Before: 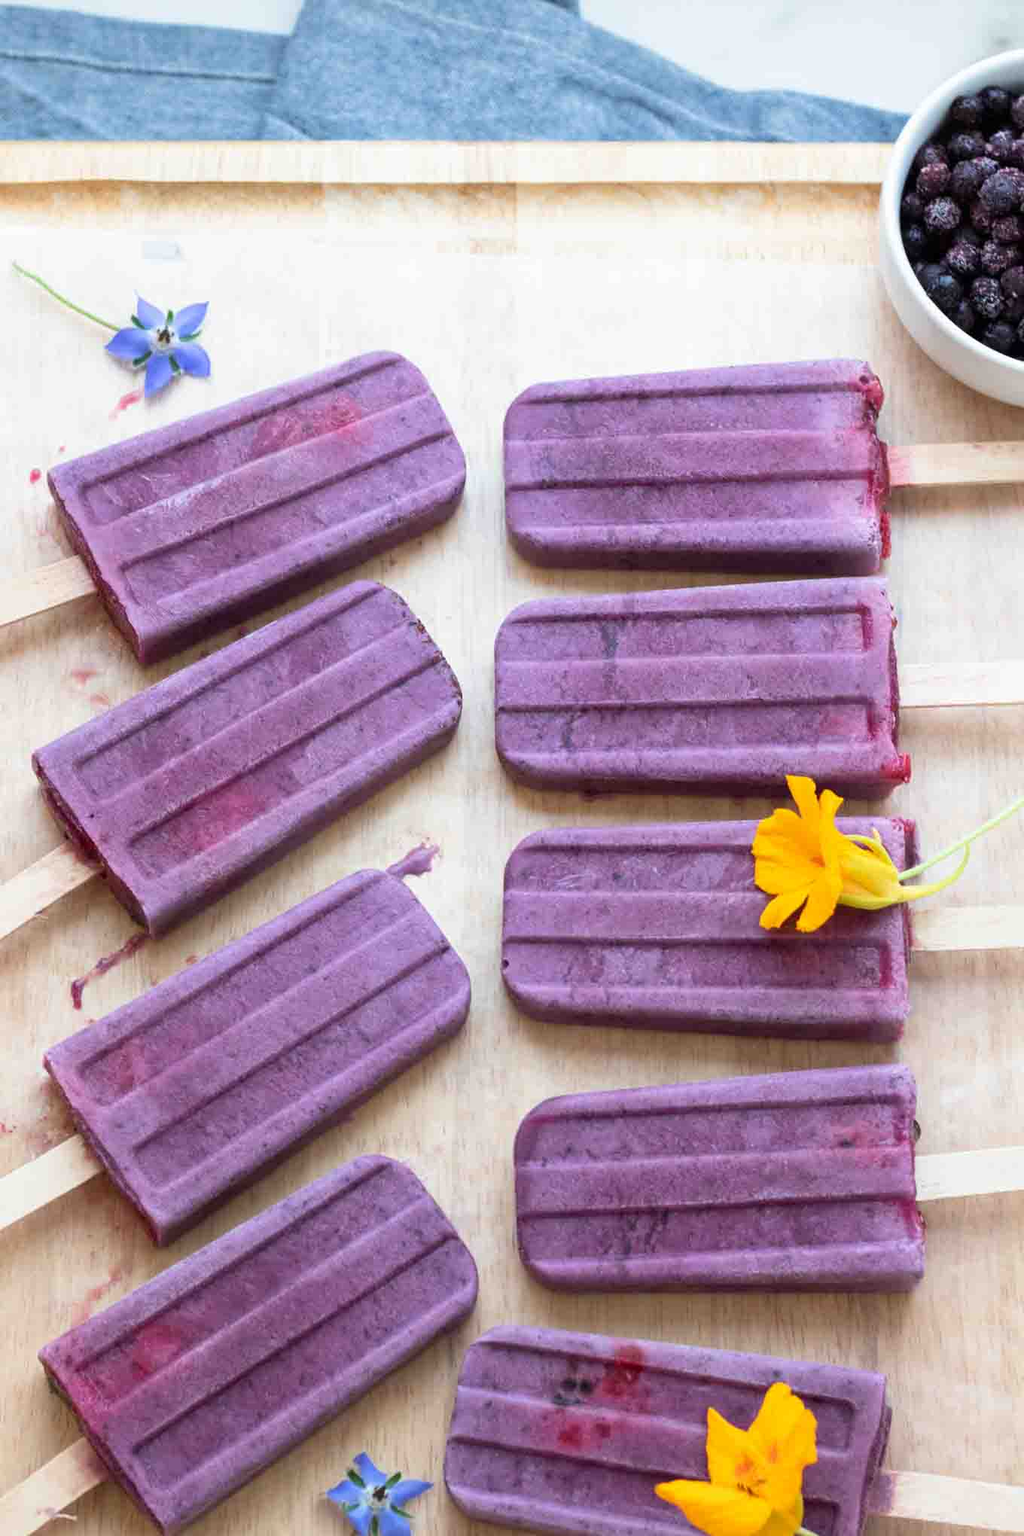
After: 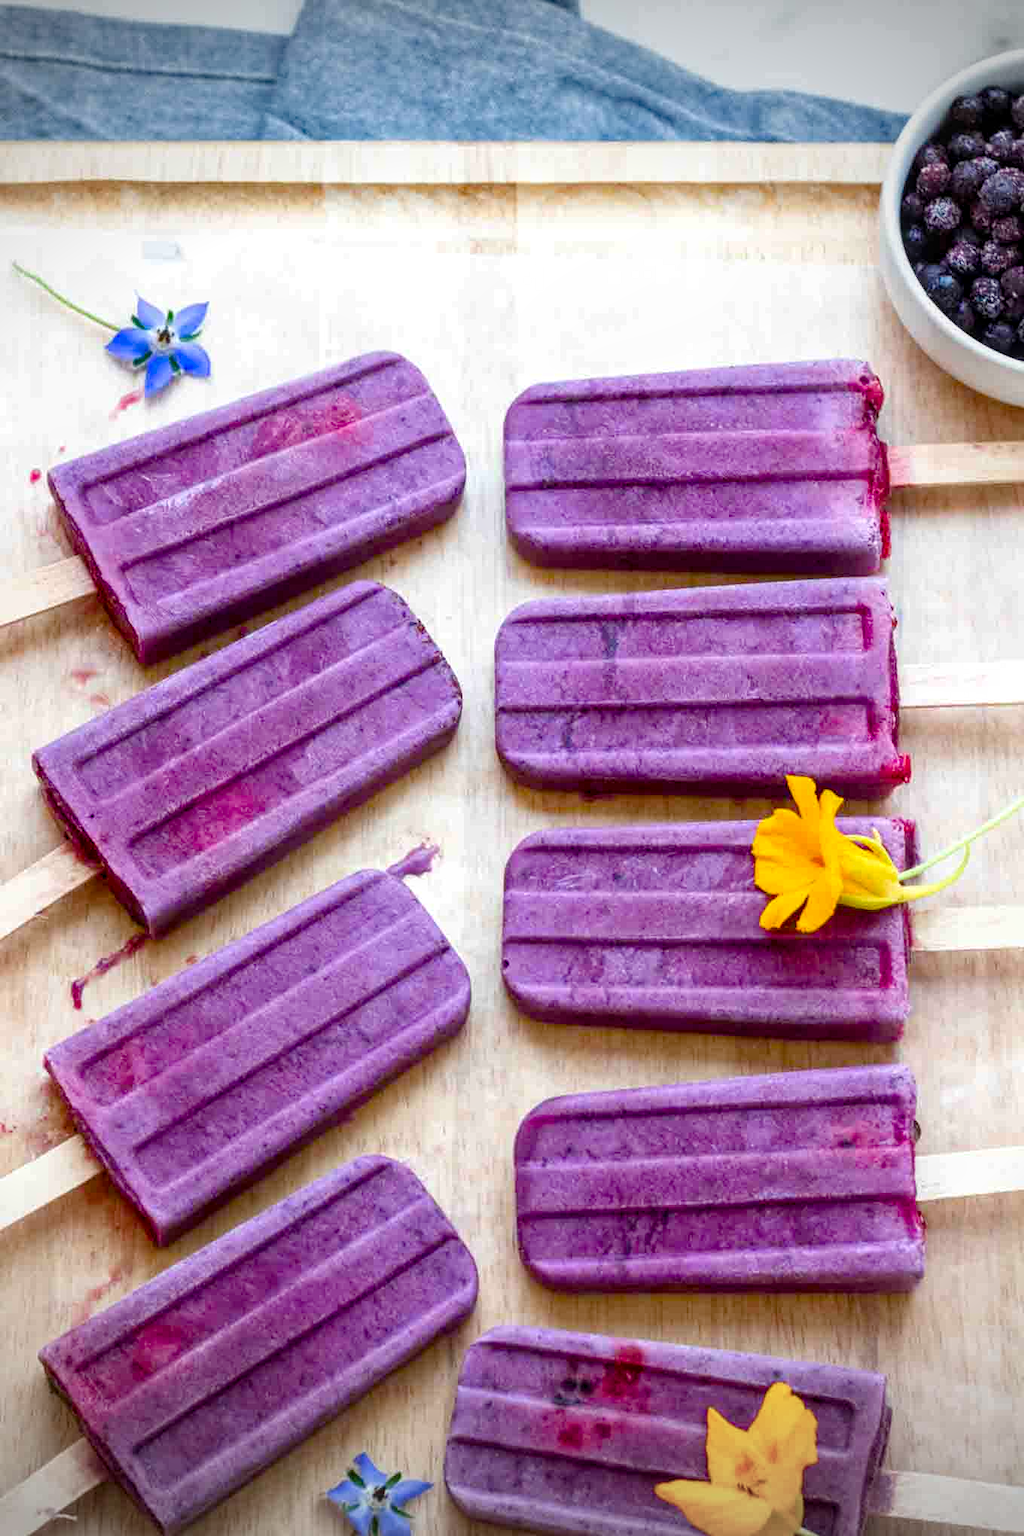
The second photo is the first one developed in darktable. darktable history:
vignetting: fall-off start 88.3%, fall-off radius 43.42%, width/height ratio 1.156
color balance rgb: linear chroma grading › shadows 31.798%, linear chroma grading › global chroma -2.136%, linear chroma grading › mid-tones 3.636%, perceptual saturation grading › global saturation 21.147%, perceptual saturation grading › highlights -19.912%, perceptual saturation grading › shadows 29.721%, global vibrance 20%
local contrast: detail 140%
contrast brightness saturation: contrast -0.013, brightness -0.013, saturation 0.043
